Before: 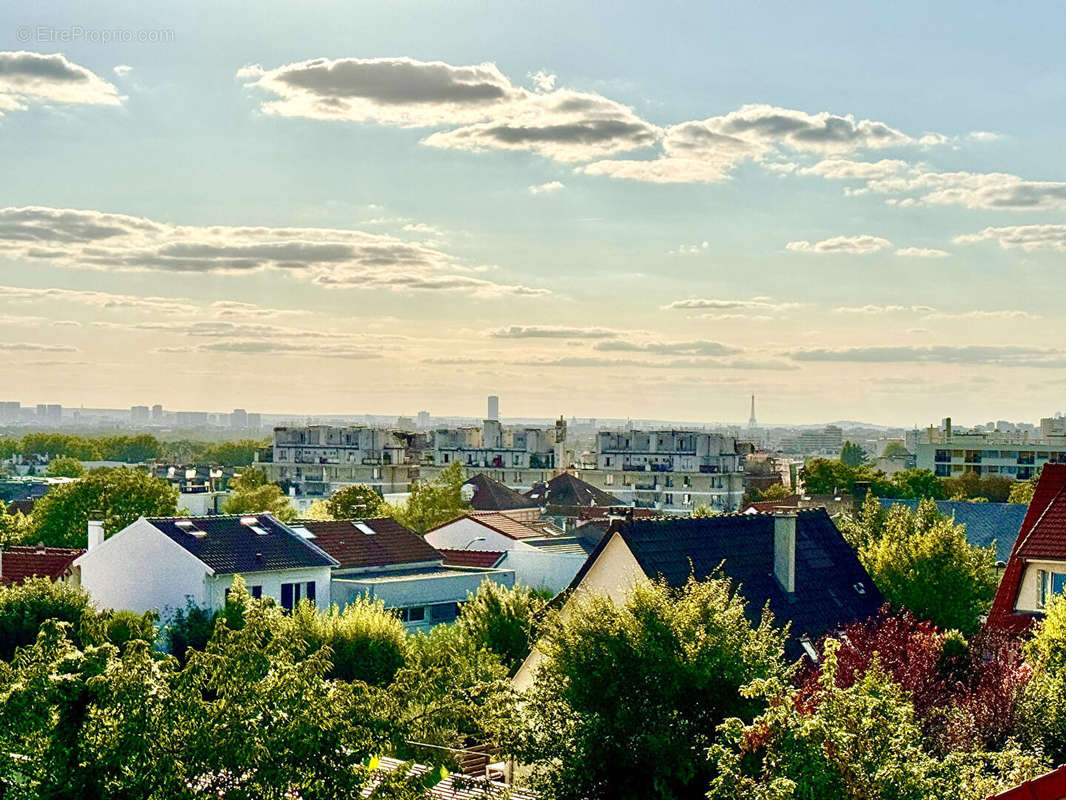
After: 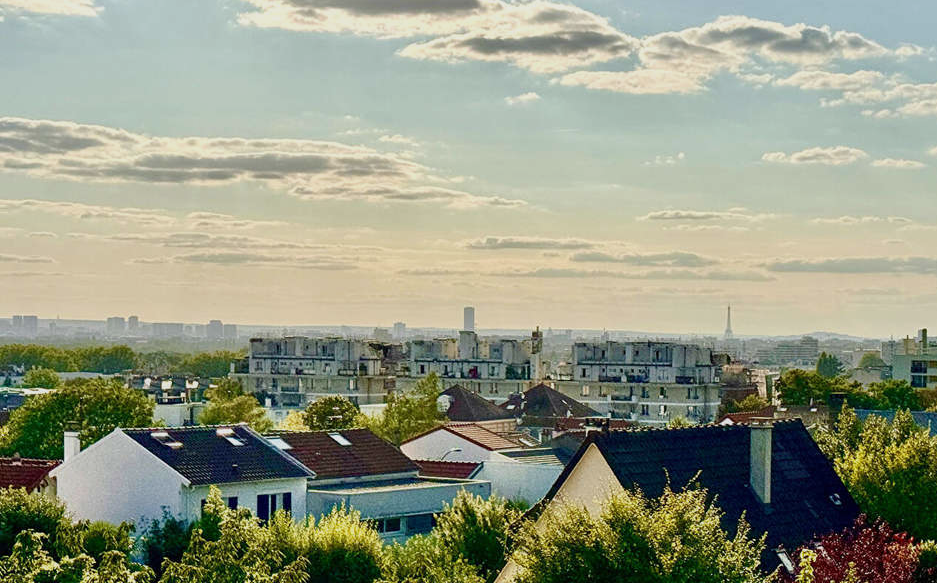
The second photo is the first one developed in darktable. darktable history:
crop and rotate: left 2.342%, top 11.205%, right 9.739%, bottom 15.831%
exposure: exposure -0.318 EV, compensate highlight preservation false
